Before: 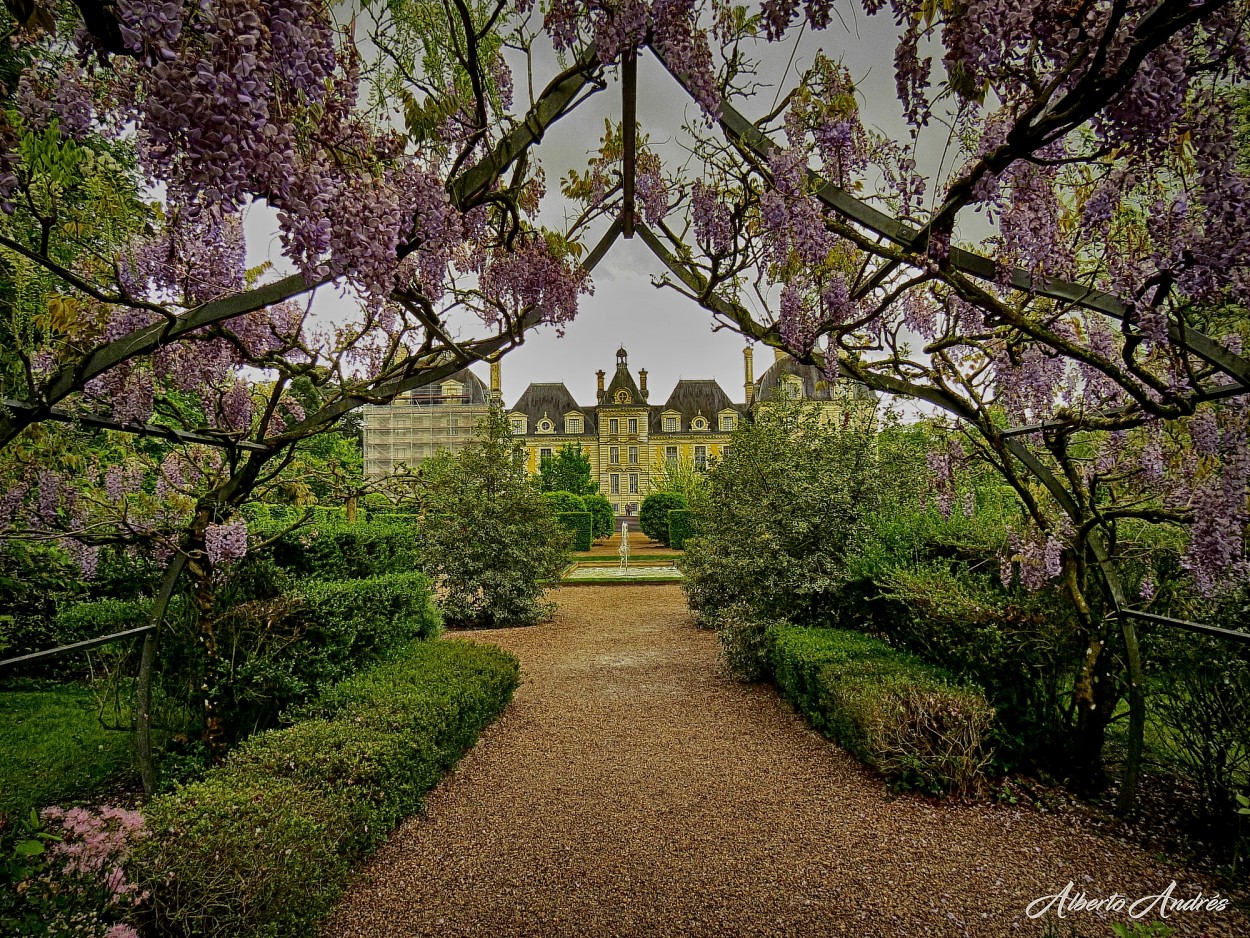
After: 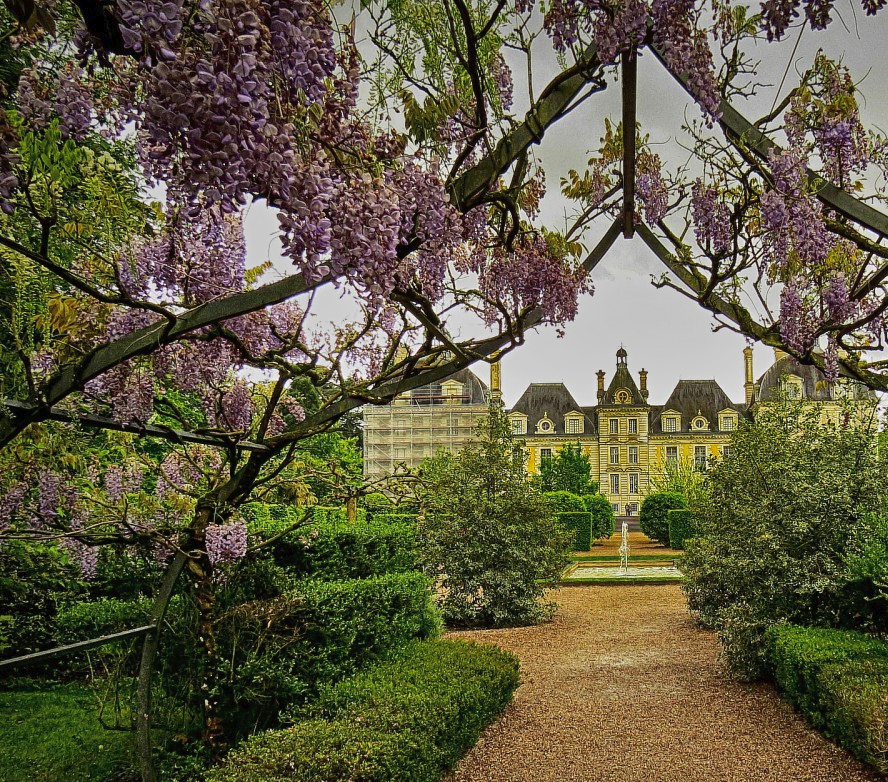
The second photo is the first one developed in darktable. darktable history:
tone curve: curves: ch0 [(0, 0) (0.003, 0.024) (0.011, 0.029) (0.025, 0.044) (0.044, 0.072) (0.069, 0.104) (0.1, 0.131) (0.136, 0.159) (0.177, 0.191) (0.224, 0.245) (0.277, 0.298) (0.335, 0.354) (0.399, 0.428) (0.468, 0.503) (0.543, 0.596) (0.623, 0.684) (0.709, 0.781) (0.801, 0.843) (0.898, 0.946) (1, 1)], preserve colors none
crop: right 28.885%, bottom 16.626%
